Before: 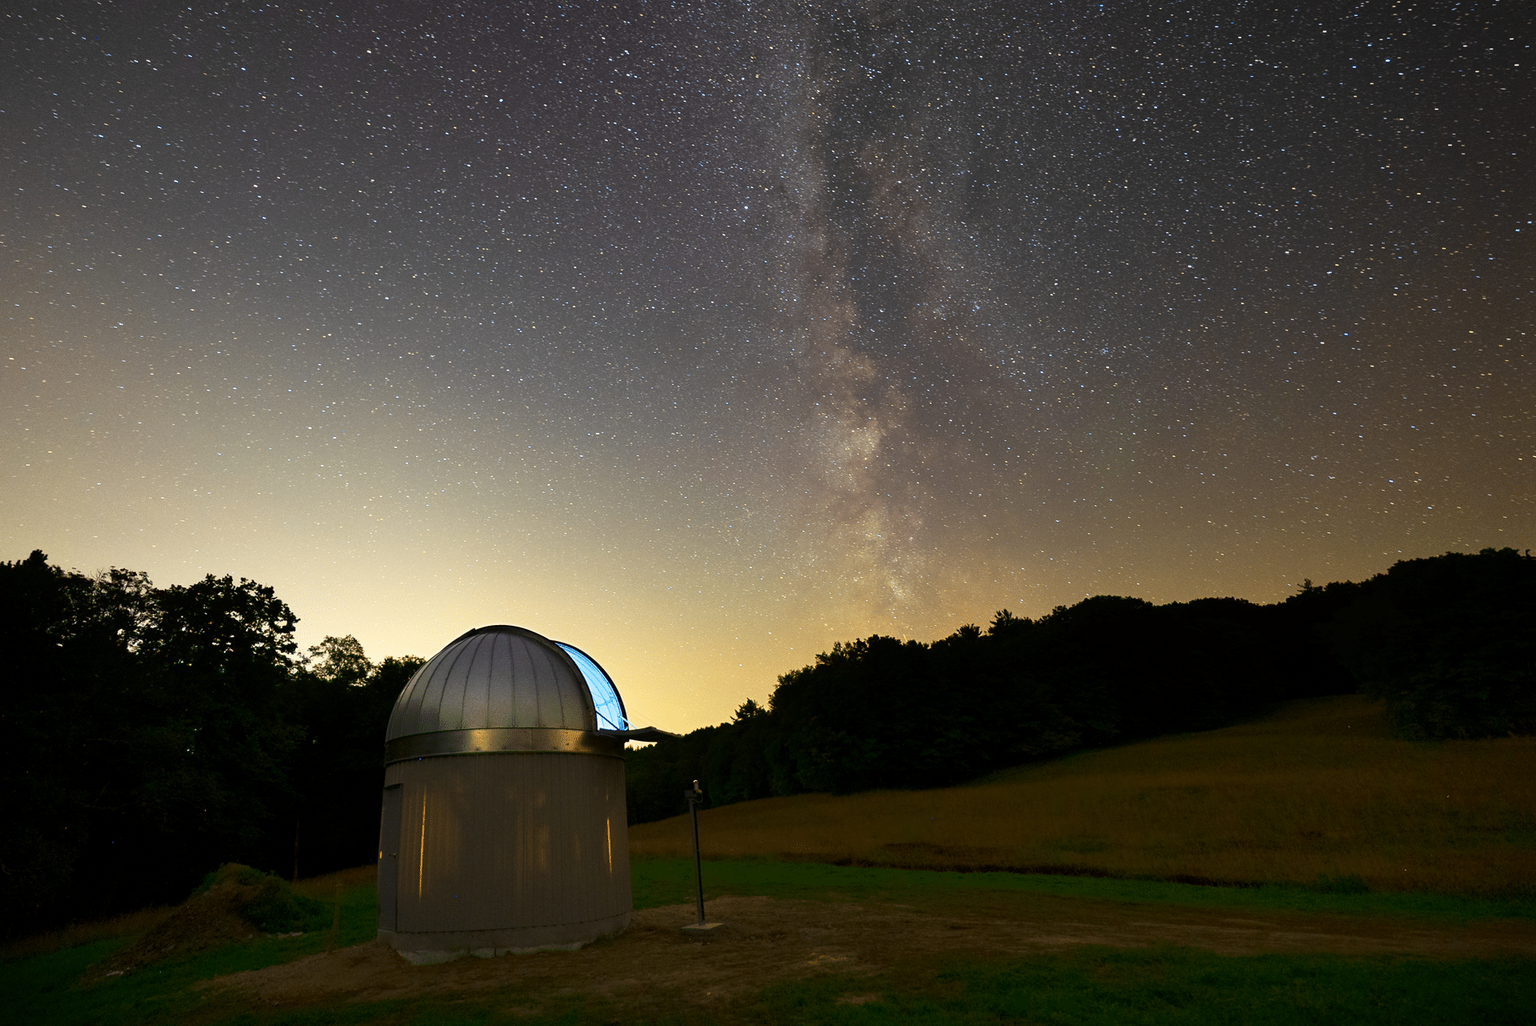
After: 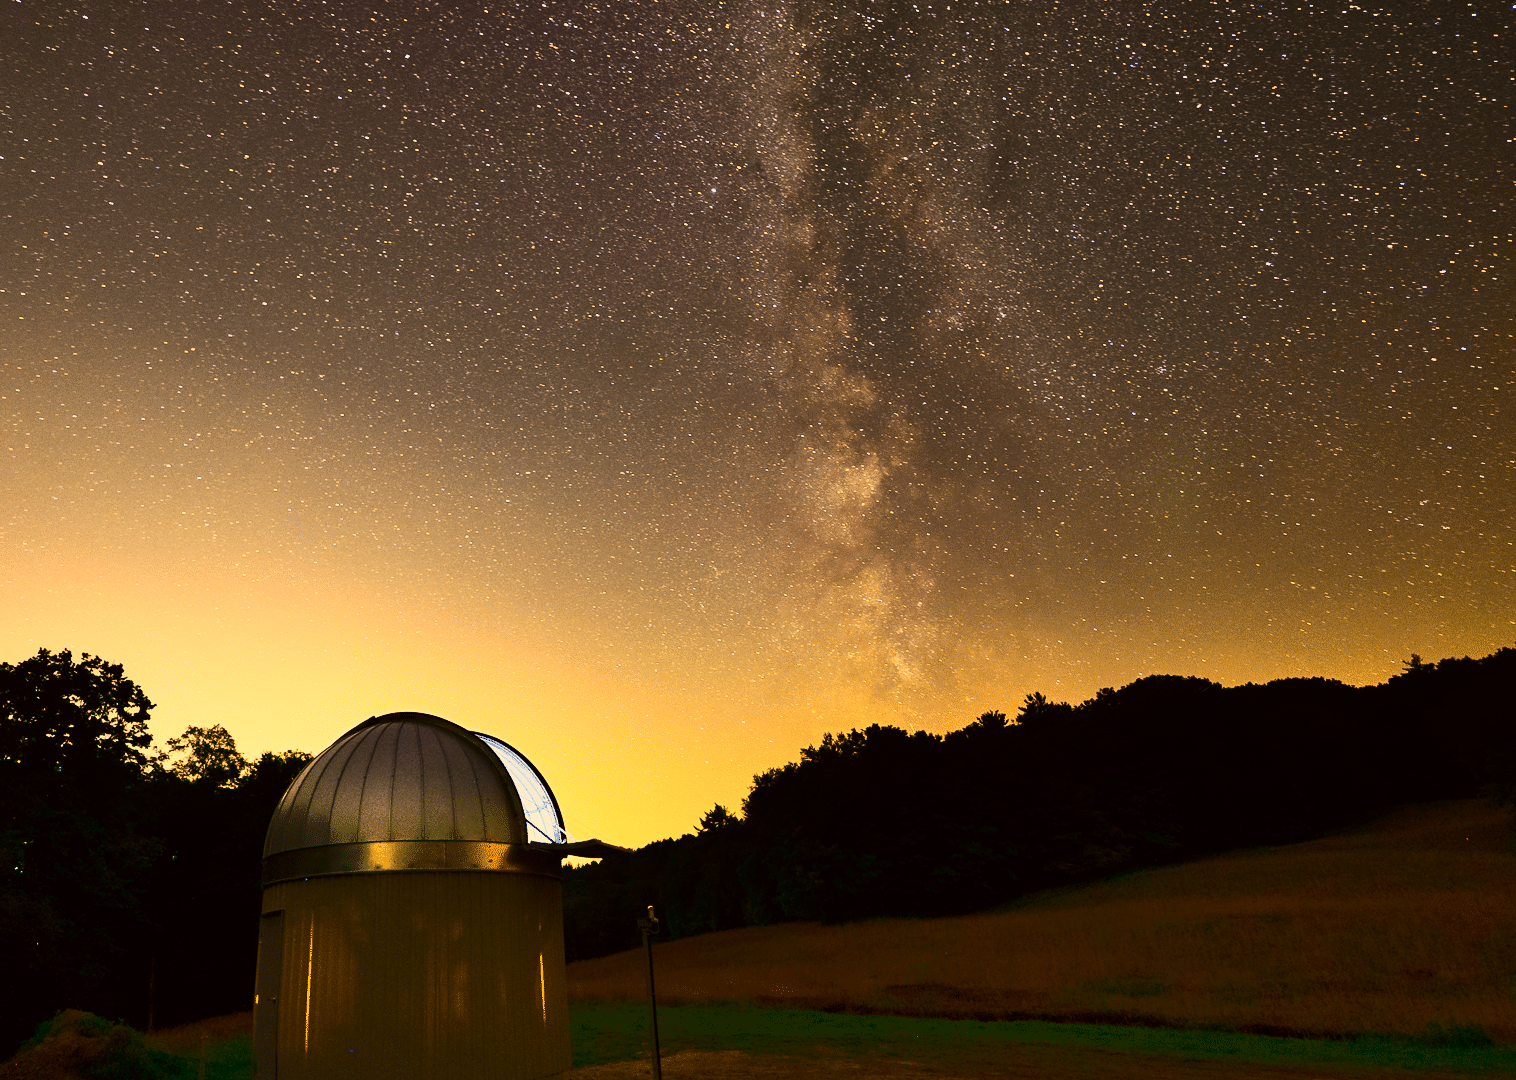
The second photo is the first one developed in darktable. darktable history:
color correction: highlights a* 18.46, highlights b* 35.85, shadows a* 1.21, shadows b* 5.86, saturation 1.01
crop: left 11.44%, top 5.419%, right 9.561%, bottom 10.31%
shadows and highlights: low approximation 0.01, soften with gaussian
contrast brightness saturation: contrast 0.282
